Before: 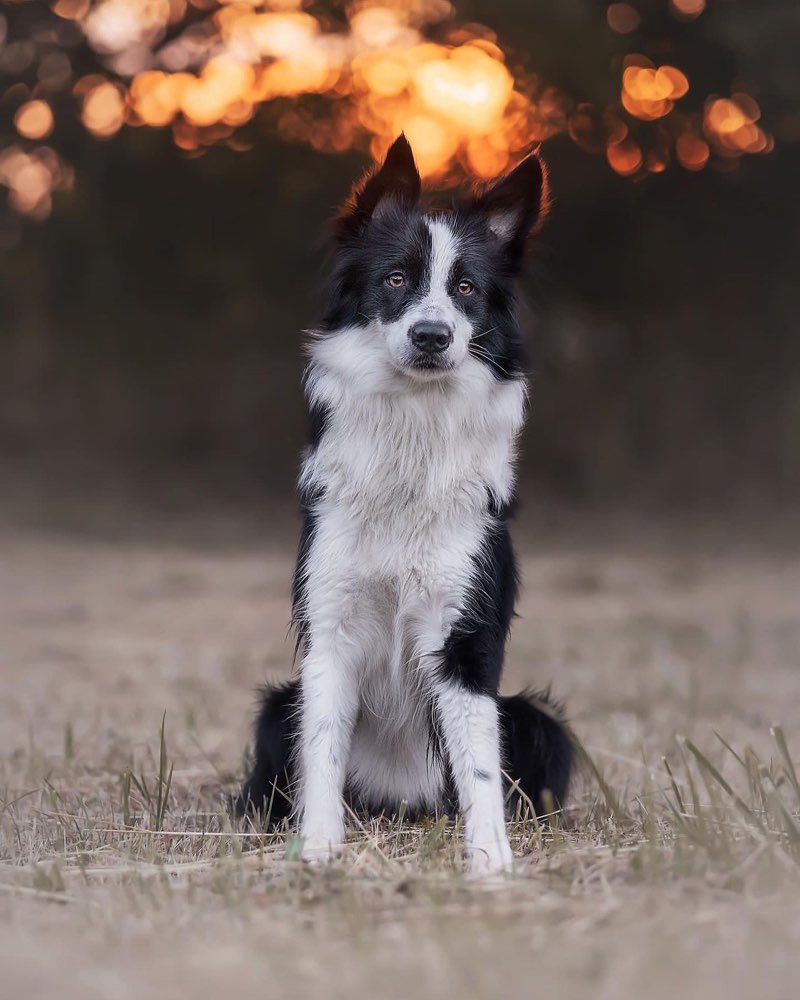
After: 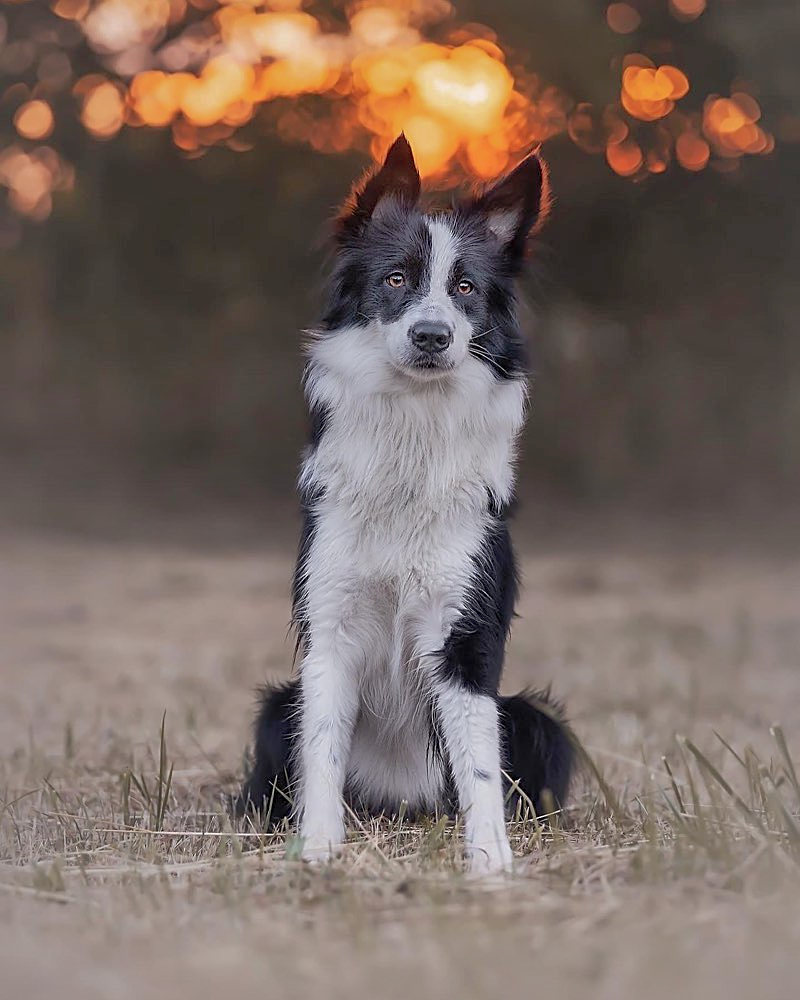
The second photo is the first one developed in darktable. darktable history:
shadows and highlights: shadows 60, highlights -60
sharpen: on, module defaults
